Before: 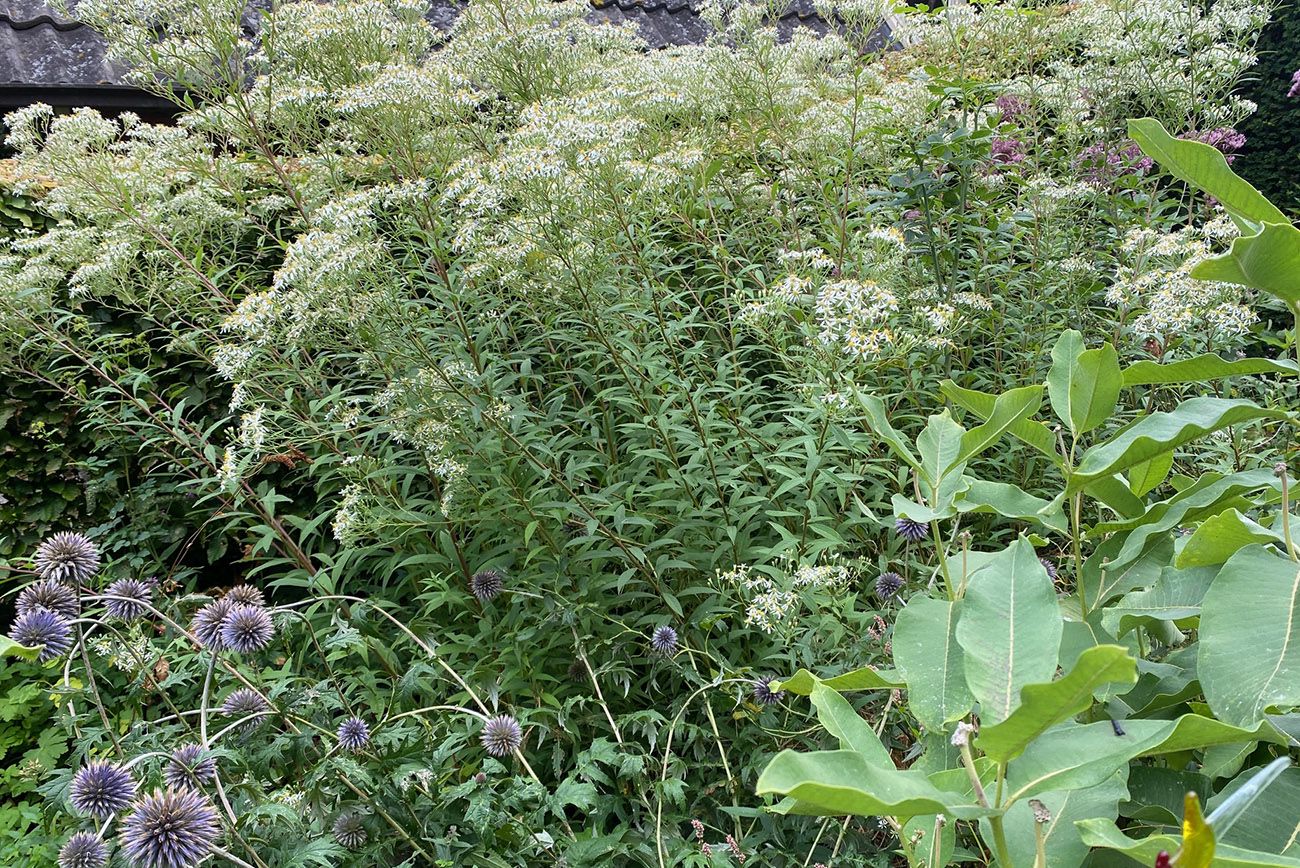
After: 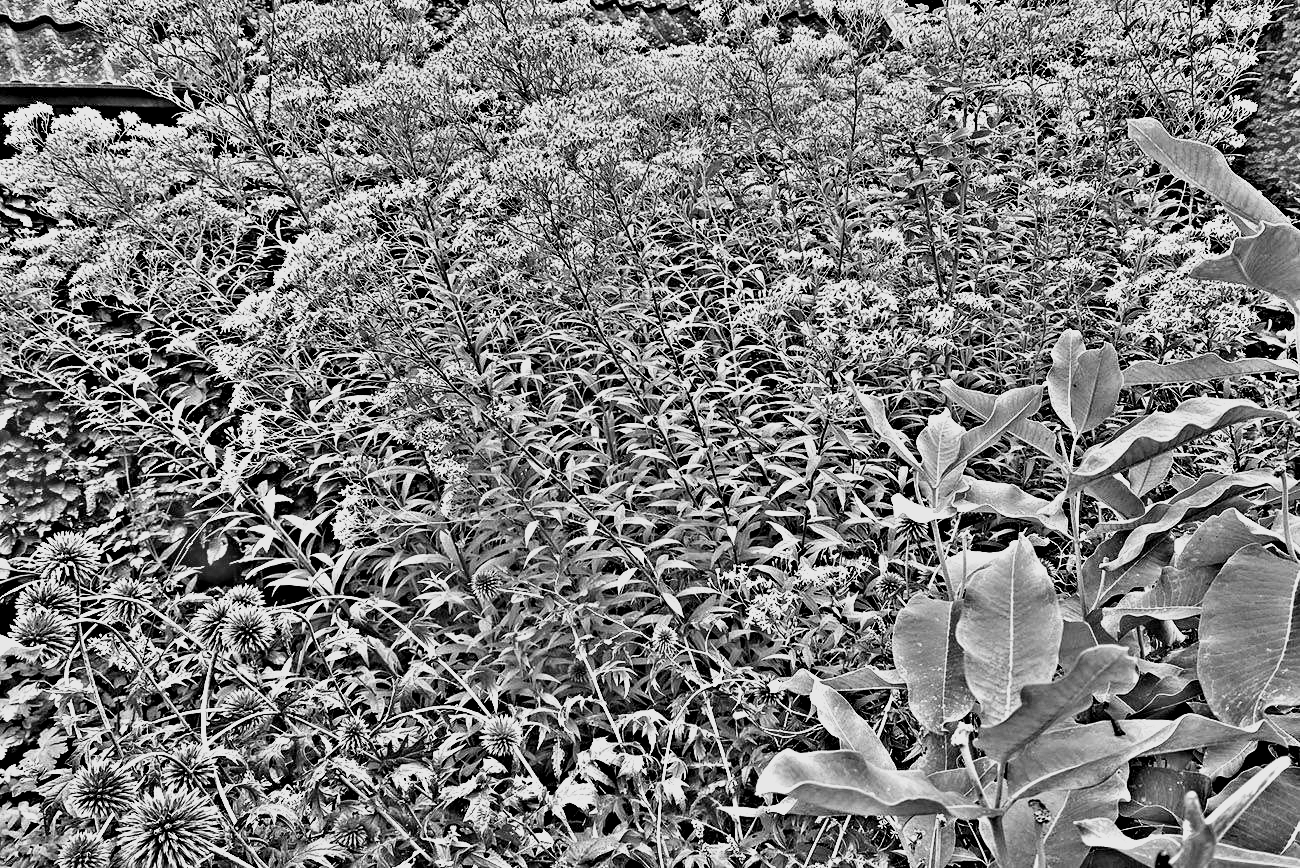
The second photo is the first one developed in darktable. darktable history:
exposure: black level correction 0.001, exposure 1.129 EV, compensate exposure bias true, compensate highlight preservation false
highpass: on, module defaults
filmic rgb: black relative exposure -14.19 EV, white relative exposure 3.39 EV, hardness 7.89, preserve chrominance max RGB
